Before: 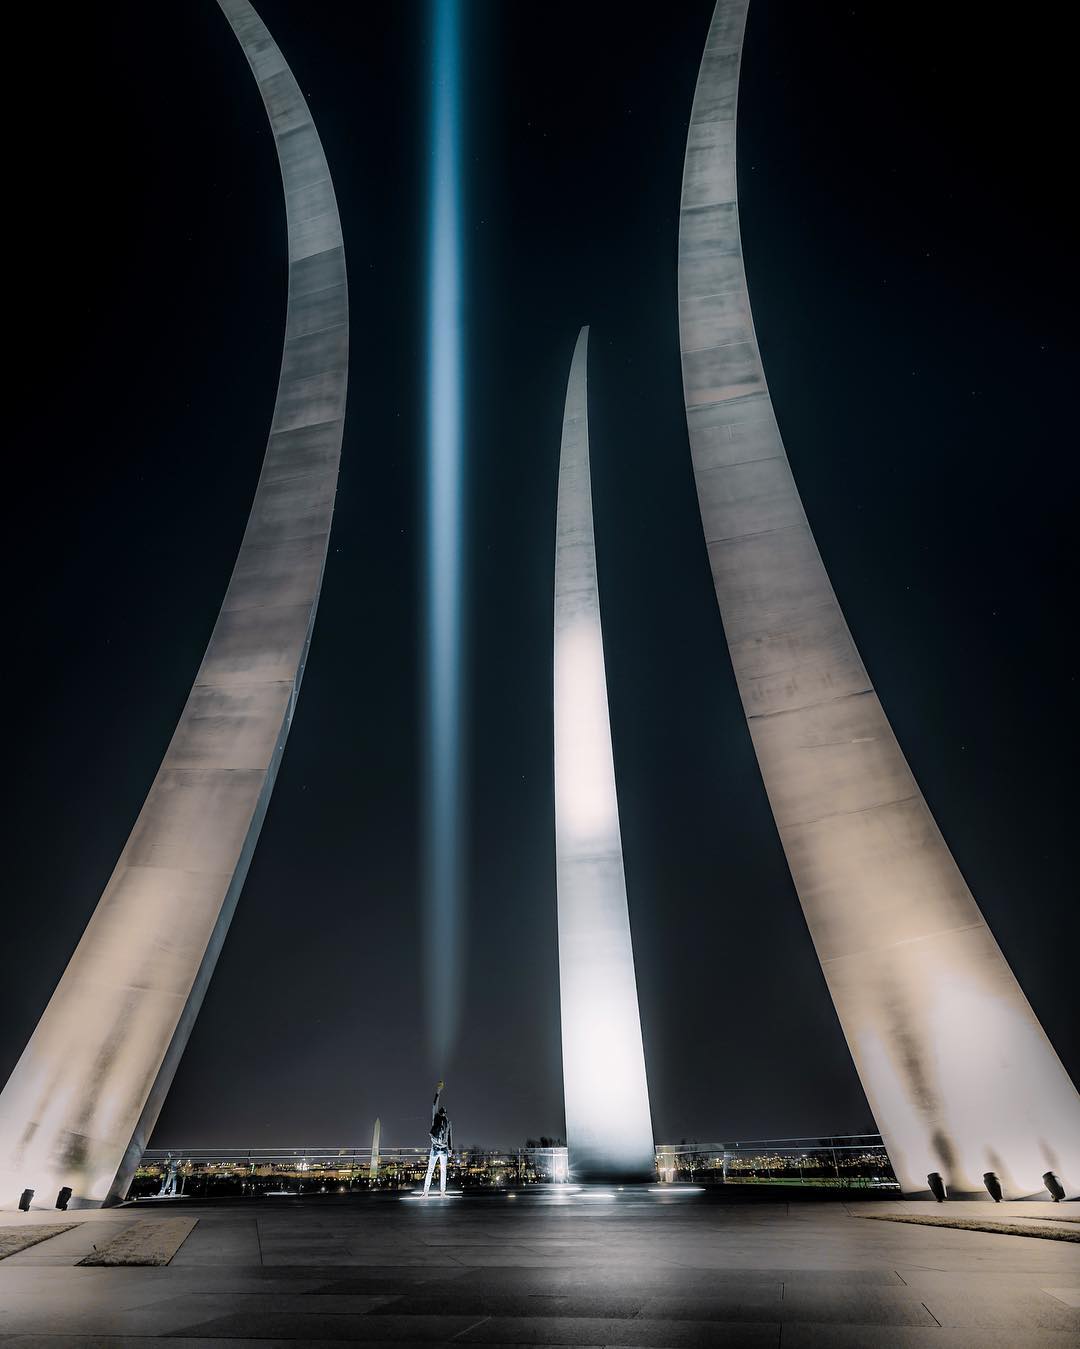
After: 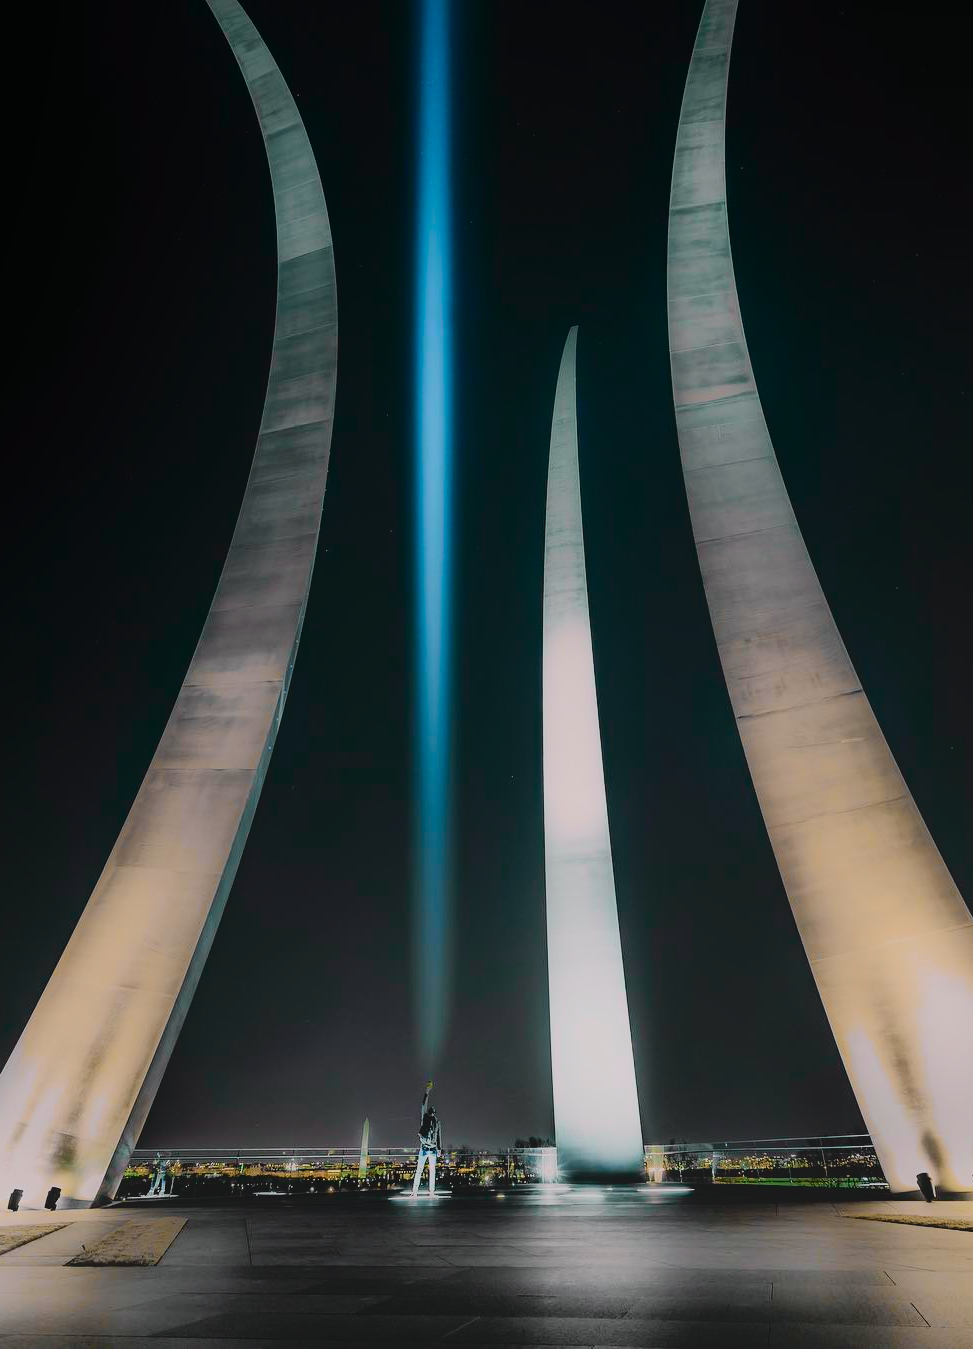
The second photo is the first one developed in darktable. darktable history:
local contrast: detail 69%
tone curve: curves: ch0 [(0, 0.003) (0.044, 0.032) (0.12, 0.089) (0.19, 0.175) (0.271, 0.294) (0.457, 0.546) (0.588, 0.71) (0.701, 0.815) (0.86, 0.922) (1, 0.982)]; ch1 [(0, 0) (0.247, 0.215) (0.433, 0.382) (0.466, 0.426) (0.493, 0.481) (0.501, 0.5) (0.517, 0.524) (0.557, 0.582) (0.598, 0.651) (0.671, 0.735) (0.796, 0.85) (1, 1)]; ch2 [(0, 0) (0.249, 0.216) (0.357, 0.317) (0.448, 0.432) (0.478, 0.492) (0.498, 0.499) (0.517, 0.53) (0.537, 0.57) (0.569, 0.623) (0.61, 0.663) (0.706, 0.75) (0.808, 0.809) (0.991, 0.968)], color space Lab, independent channels, preserve colors none
crop and rotate: left 1.088%, right 8.807%
